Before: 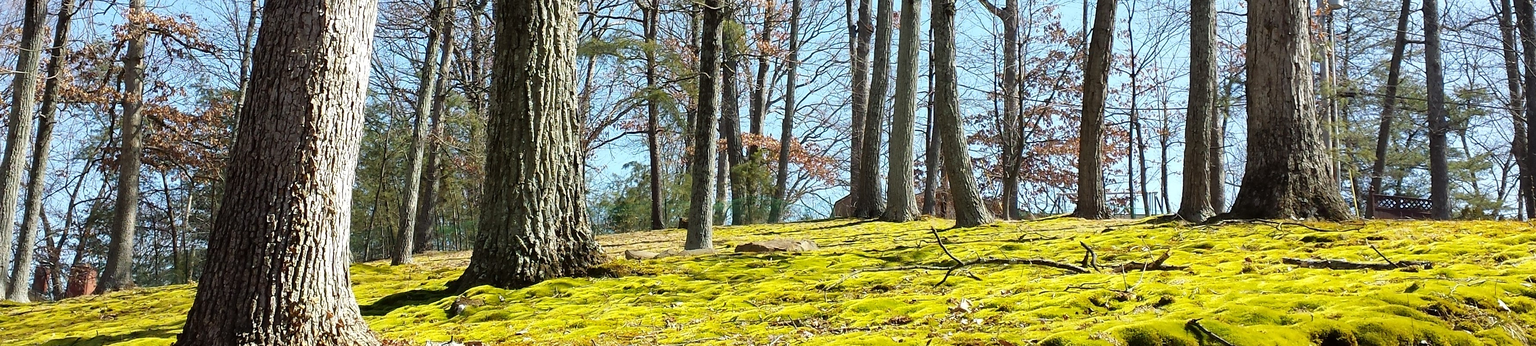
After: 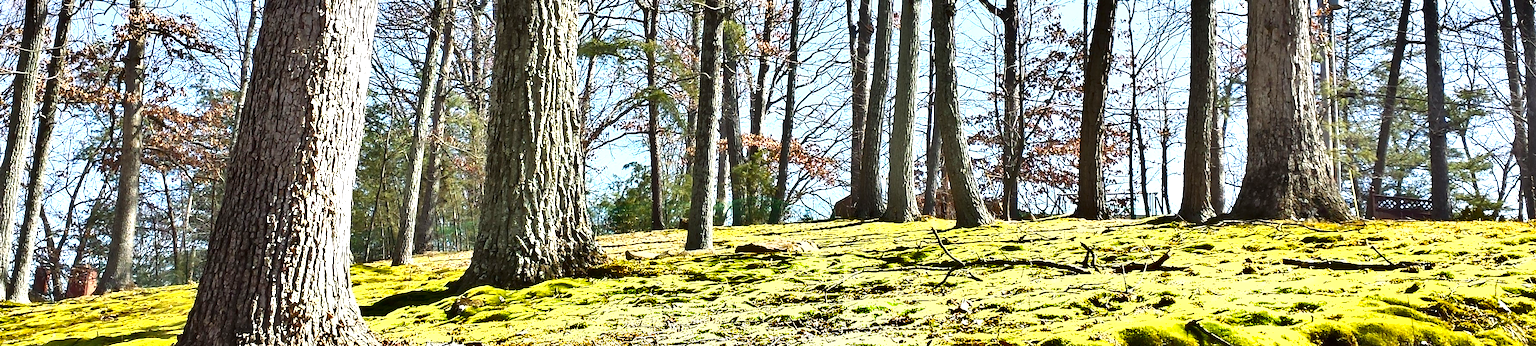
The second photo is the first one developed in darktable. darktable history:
shadows and highlights: shadows 20.91, highlights -82.73, soften with gaussian
exposure: exposure 1.061 EV, compensate highlight preservation false
